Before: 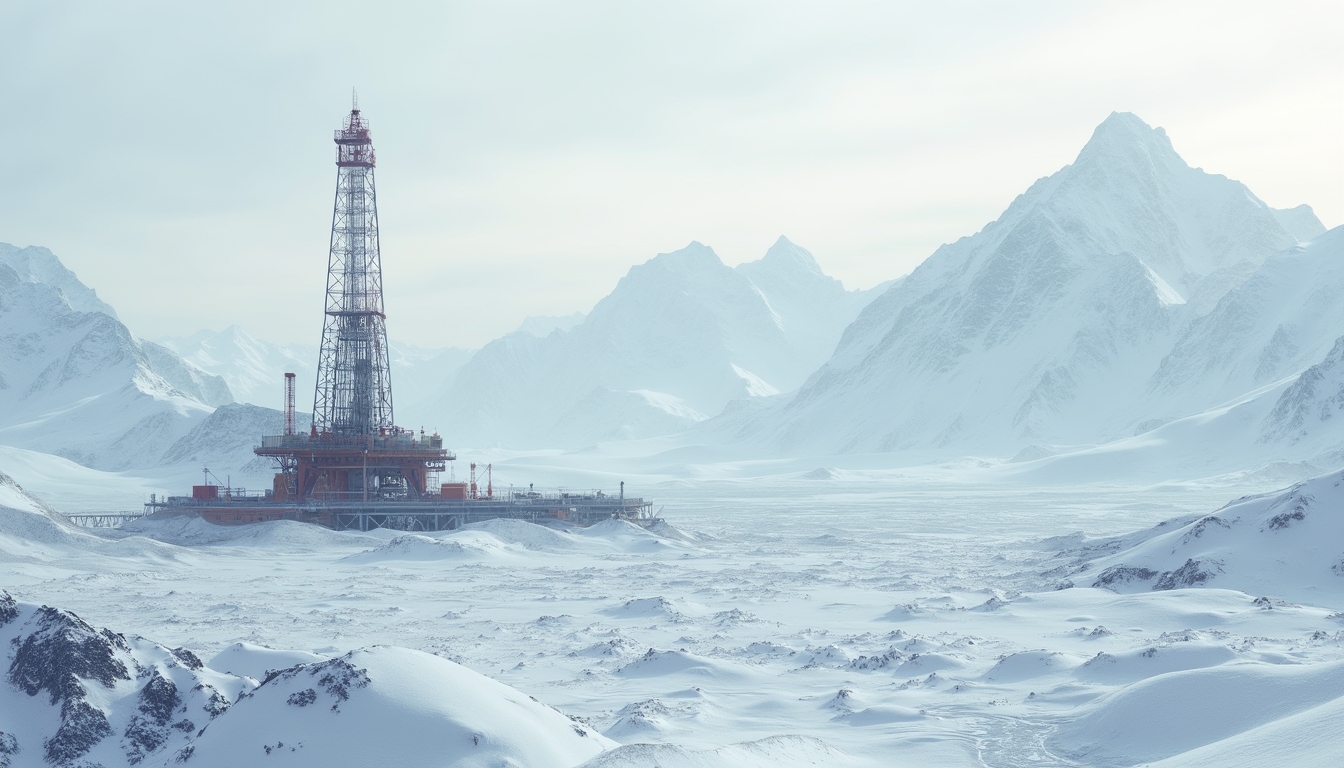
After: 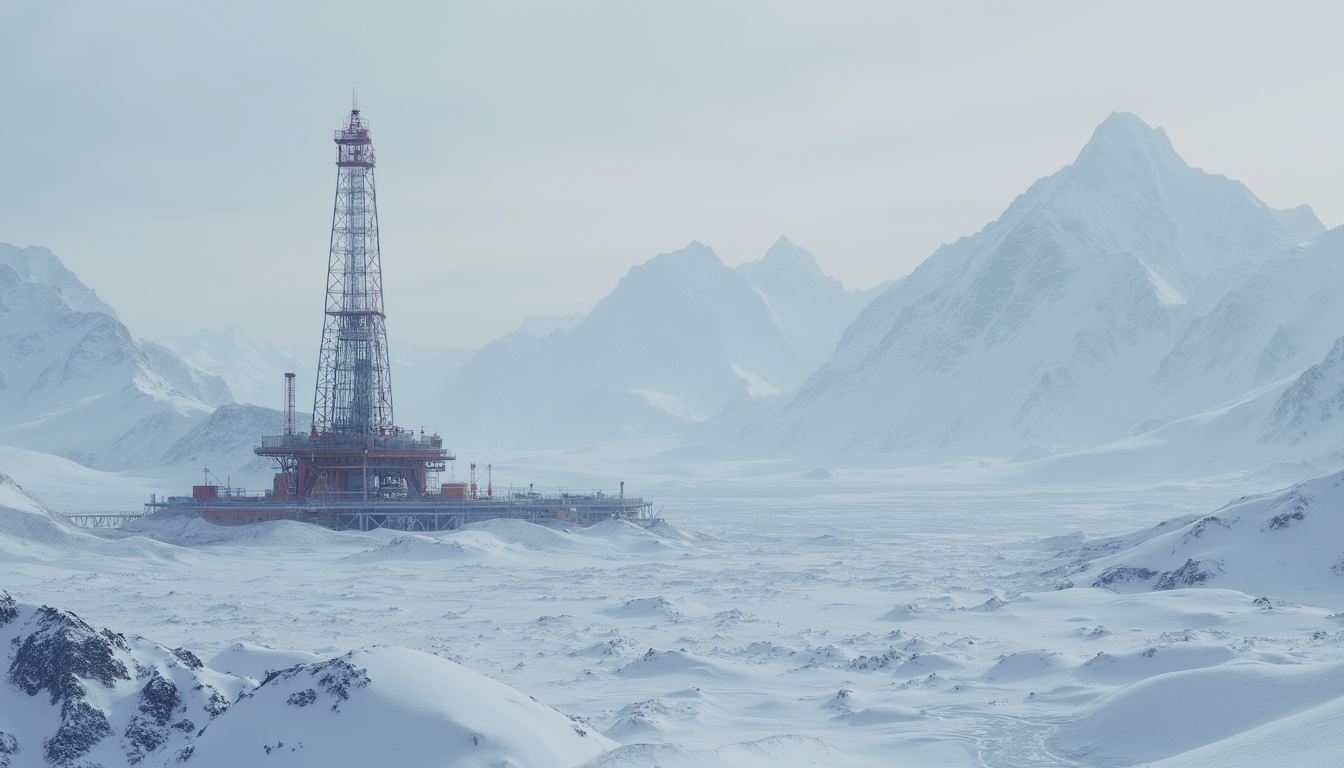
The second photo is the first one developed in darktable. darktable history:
filmic rgb: black relative exposure -4.88 EV, hardness 2.82
white balance: red 0.976, blue 1.04
